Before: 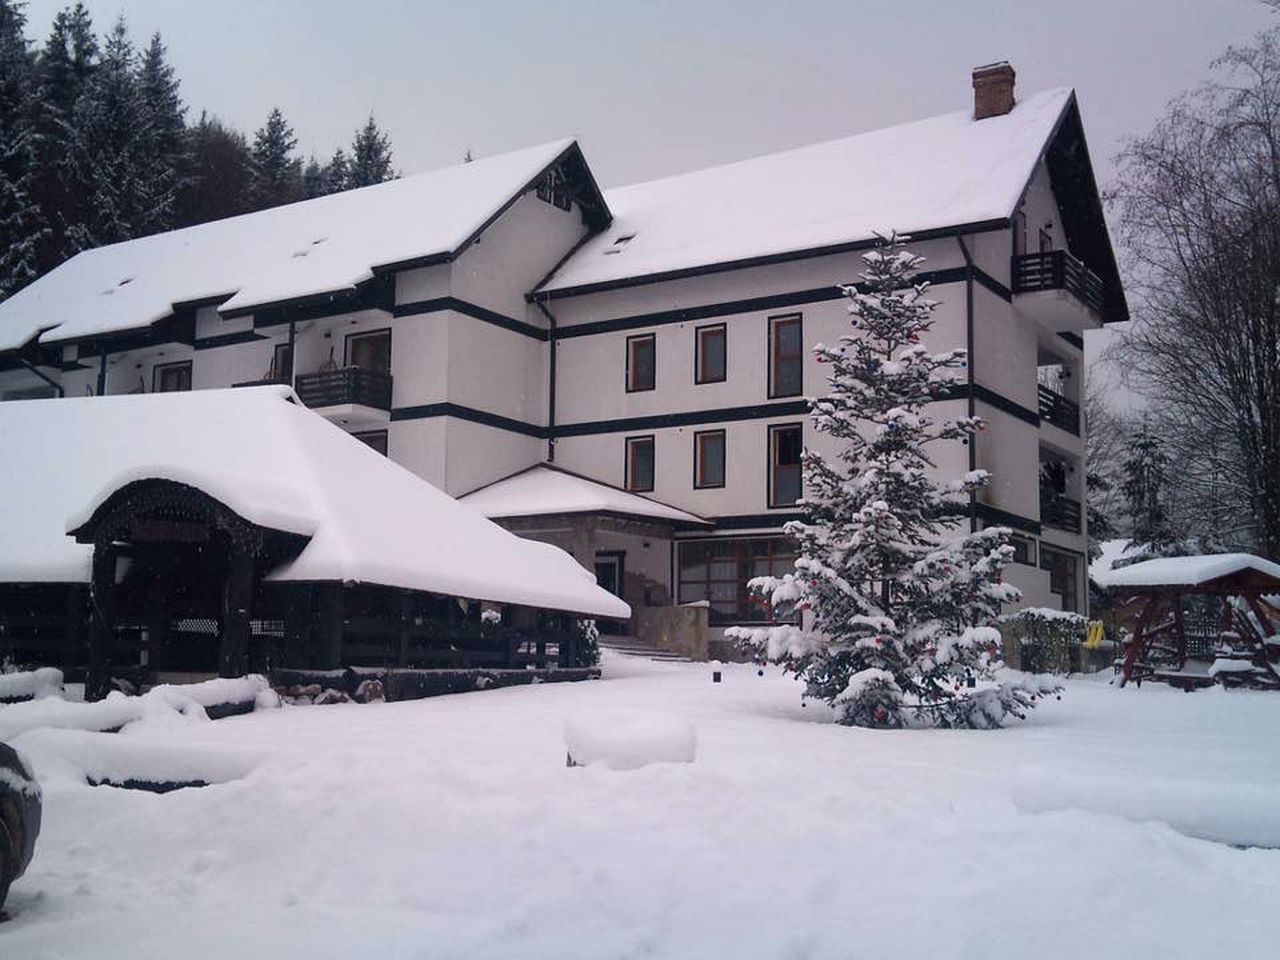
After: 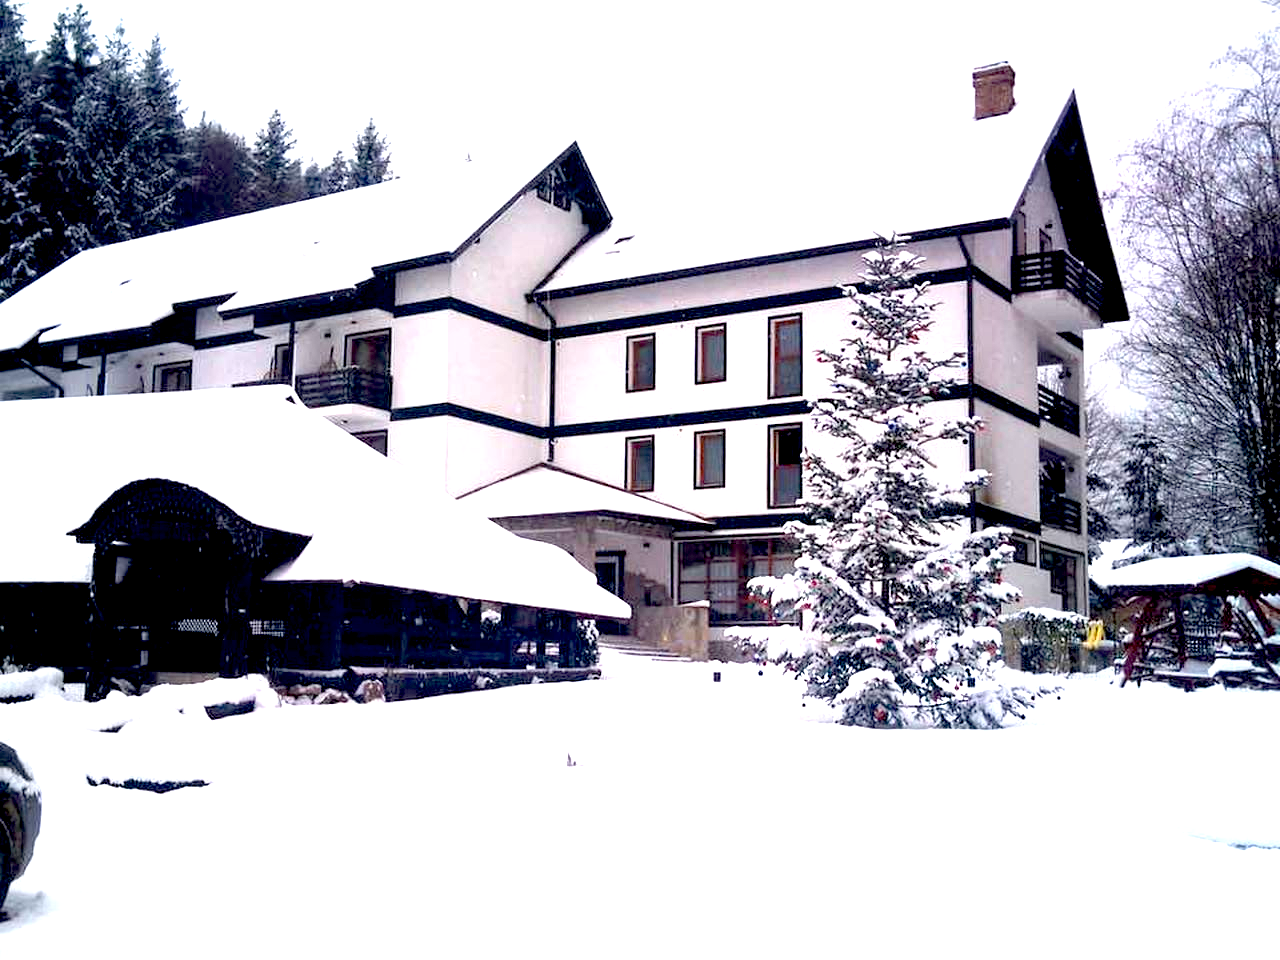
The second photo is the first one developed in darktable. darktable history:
tone equalizer: on, module defaults
exposure: black level correction 0.015, exposure 1.77 EV, compensate highlight preservation false
